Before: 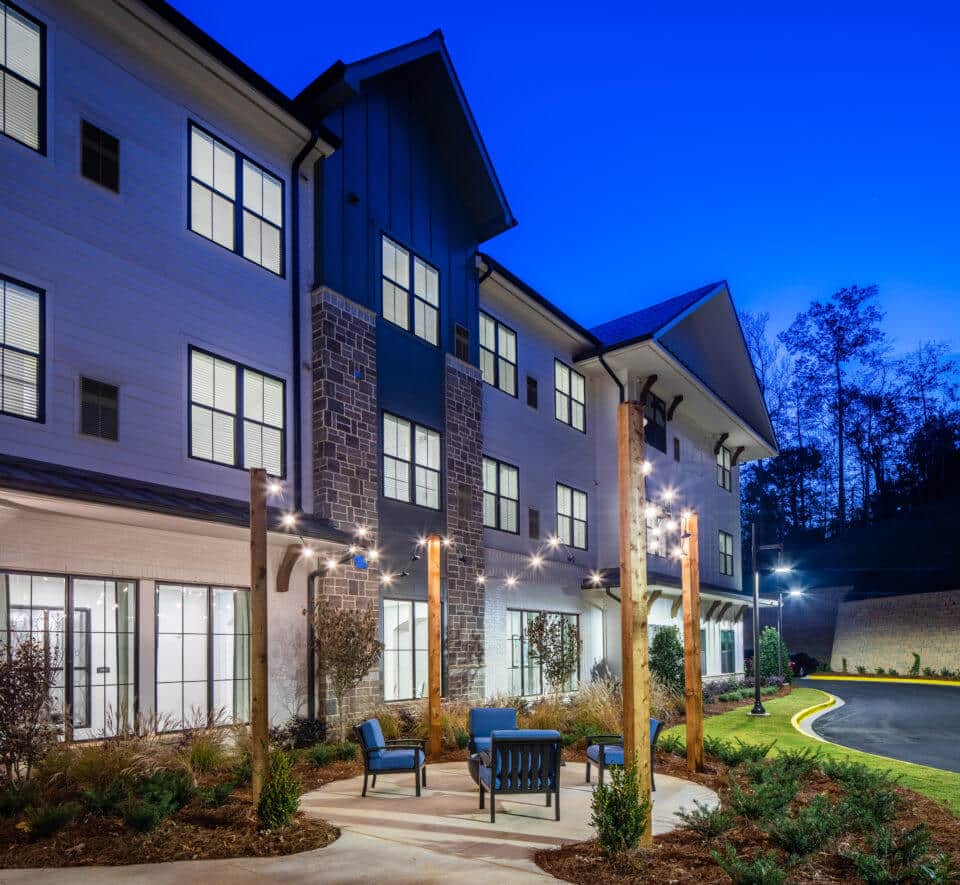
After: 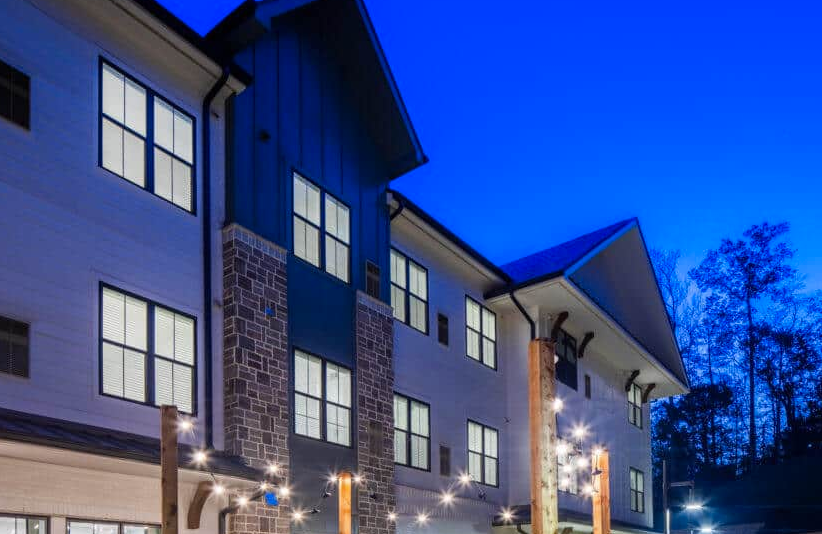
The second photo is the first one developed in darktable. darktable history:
crop and rotate: left 9.345%, top 7.22%, right 4.982%, bottom 32.331%
vibrance: vibrance 50%
